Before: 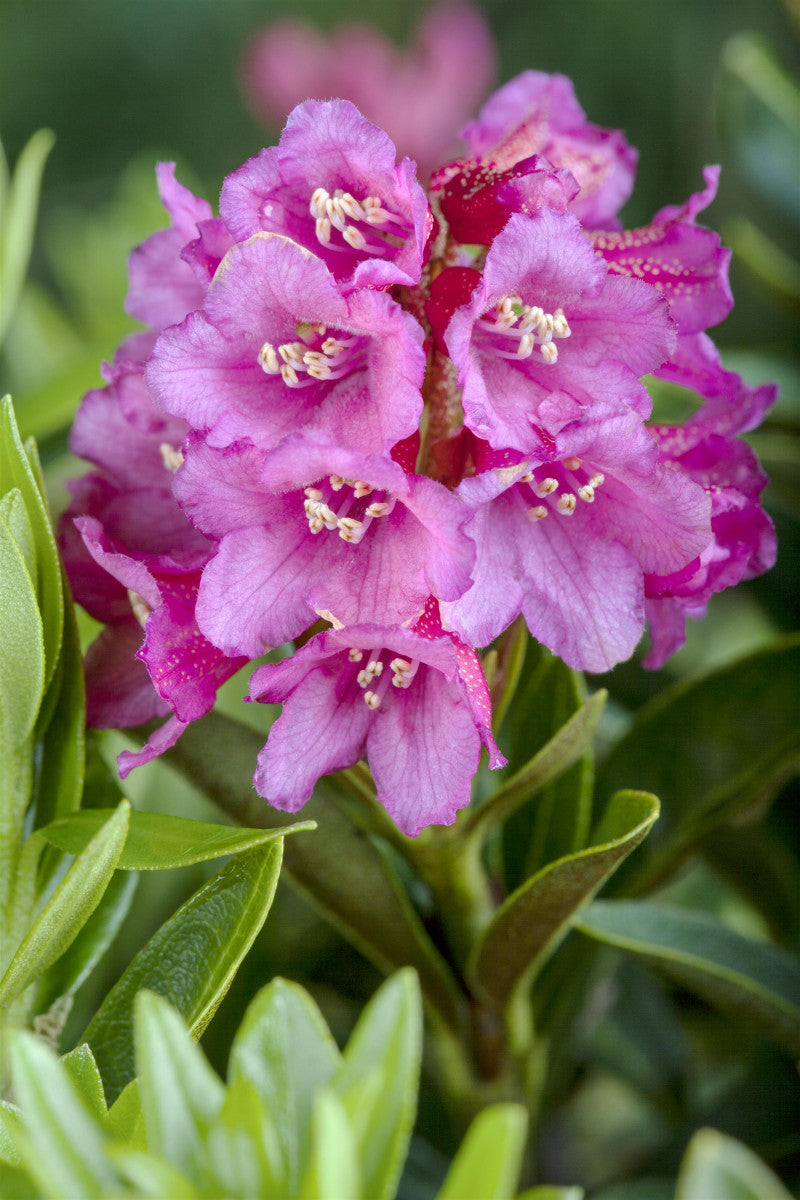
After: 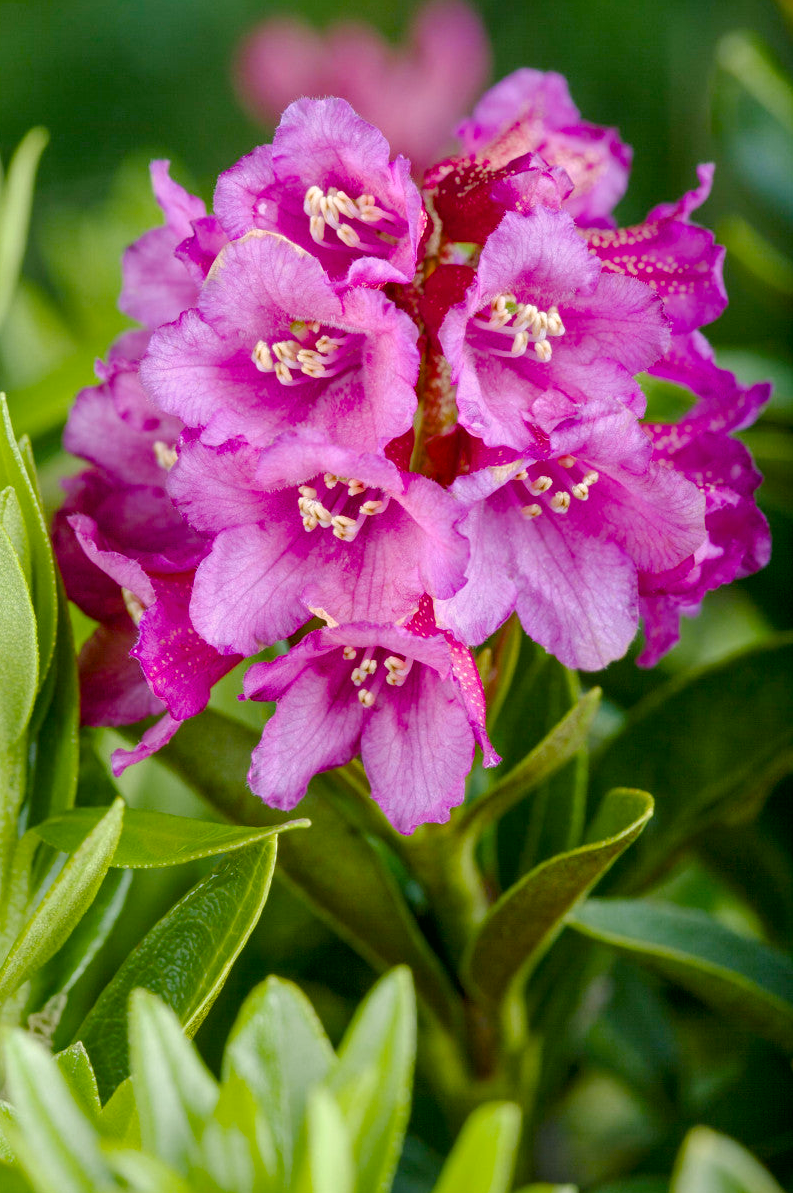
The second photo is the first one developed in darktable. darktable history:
color correction: highlights a* 4.34, highlights b* 4.91, shadows a* -7.02, shadows b* 5.06
crop and rotate: left 0.803%, top 0.238%, bottom 0.333%
color balance rgb: perceptual saturation grading › global saturation 45.007%, perceptual saturation grading › highlights -50.129%, perceptual saturation grading › shadows 30.174%, global vibrance 14.218%
